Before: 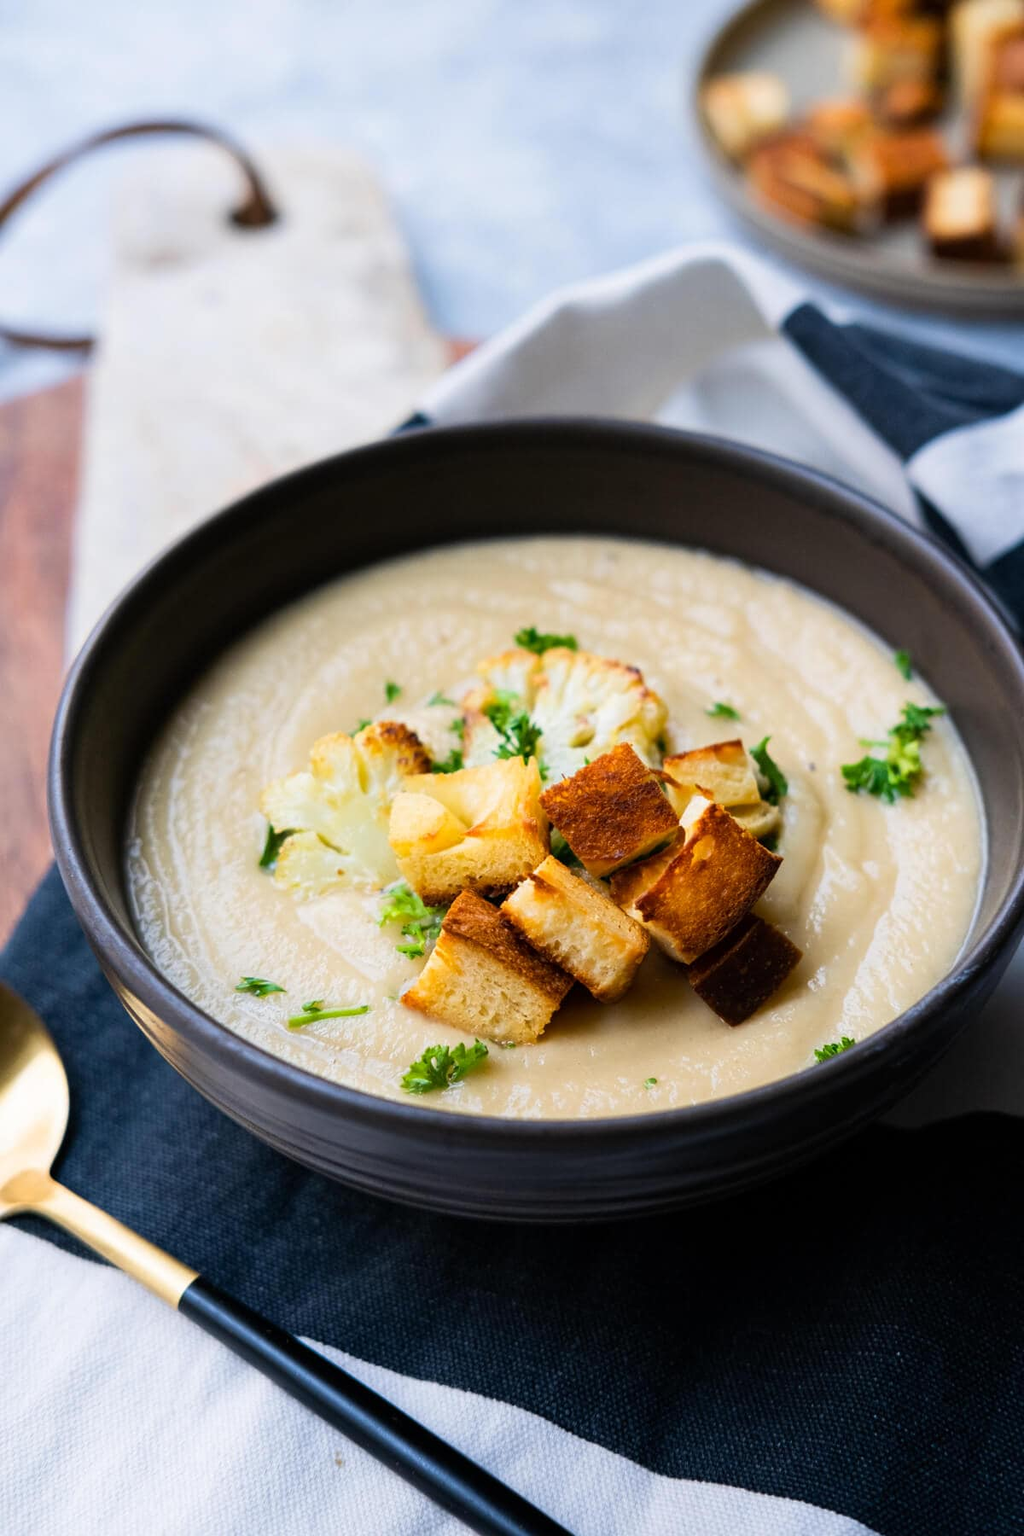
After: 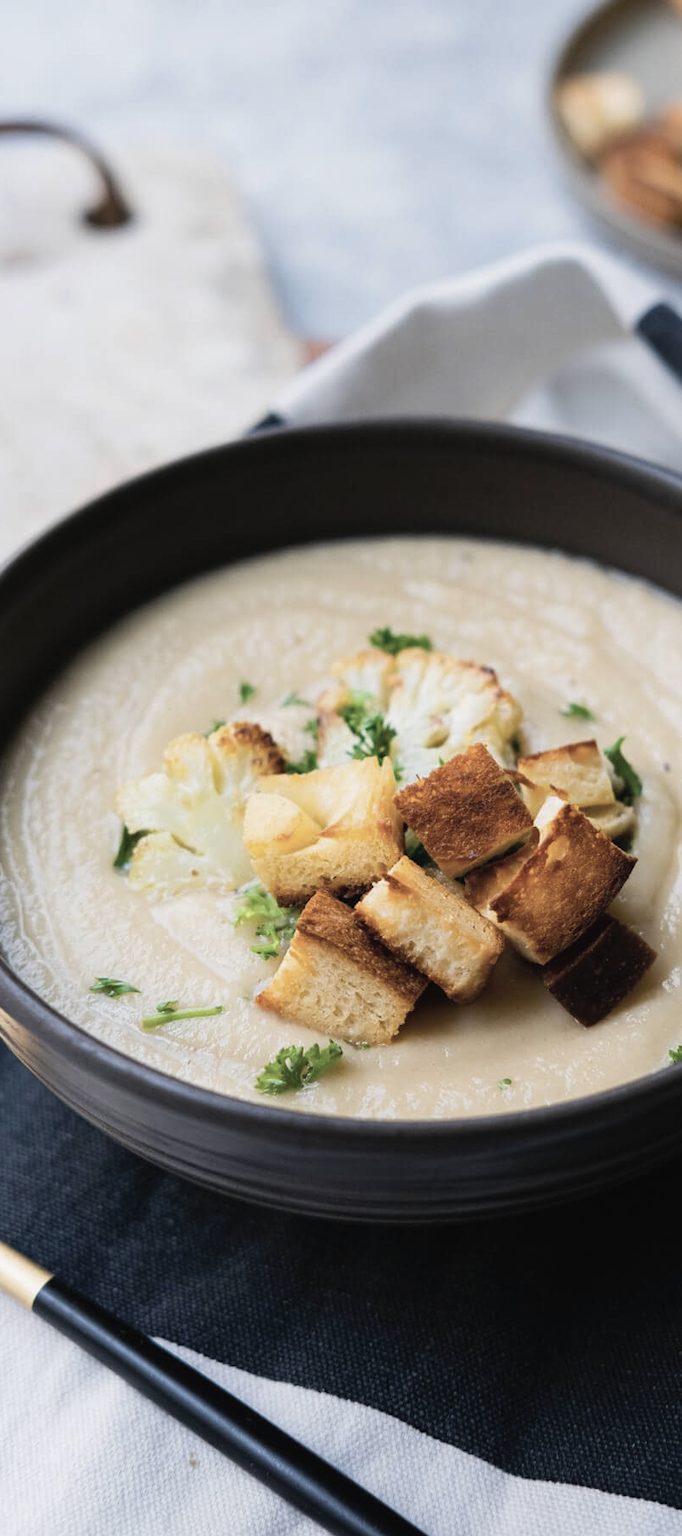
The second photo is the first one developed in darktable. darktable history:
crop and rotate: left 14.292%, right 19.041%
exposure: compensate highlight preservation false
contrast brightness saturation: contrast -0.05, saturation -0.41
